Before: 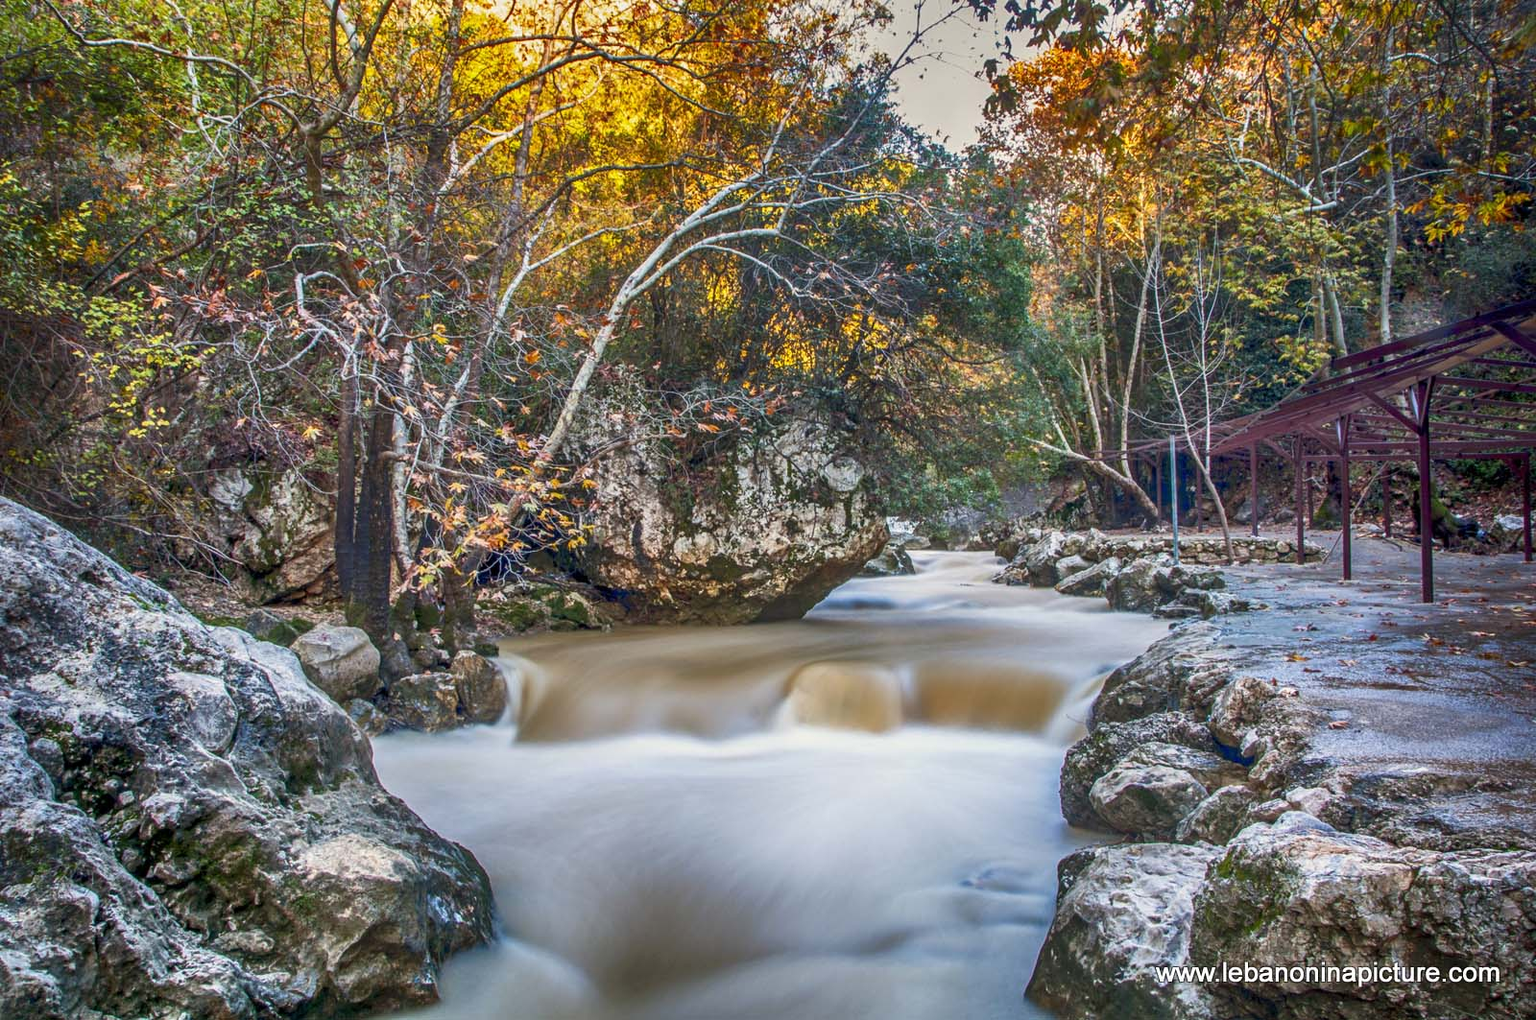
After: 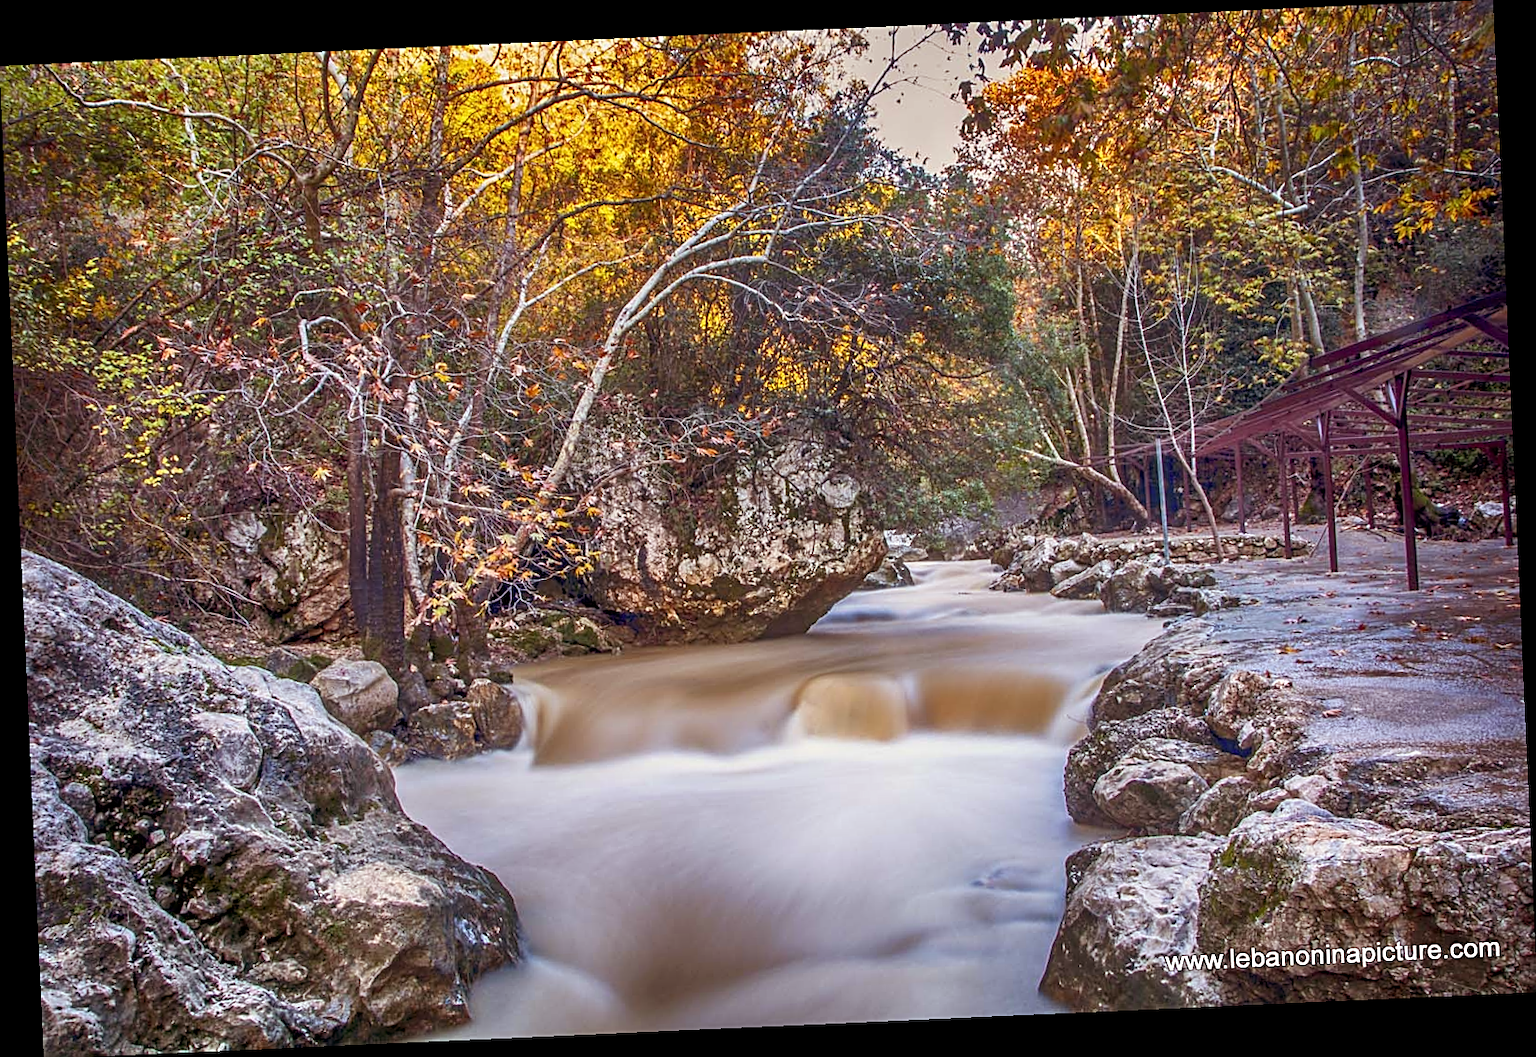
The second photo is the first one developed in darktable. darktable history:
rotate and perspective: rotation -2.56°, automatic cropping off
sharpen: on, module defaults
rgb levels: mode RGB, independent channels, levels [[0, 0.474, 1], [0, 0.5, 1], [0, 0.5, 1]]
